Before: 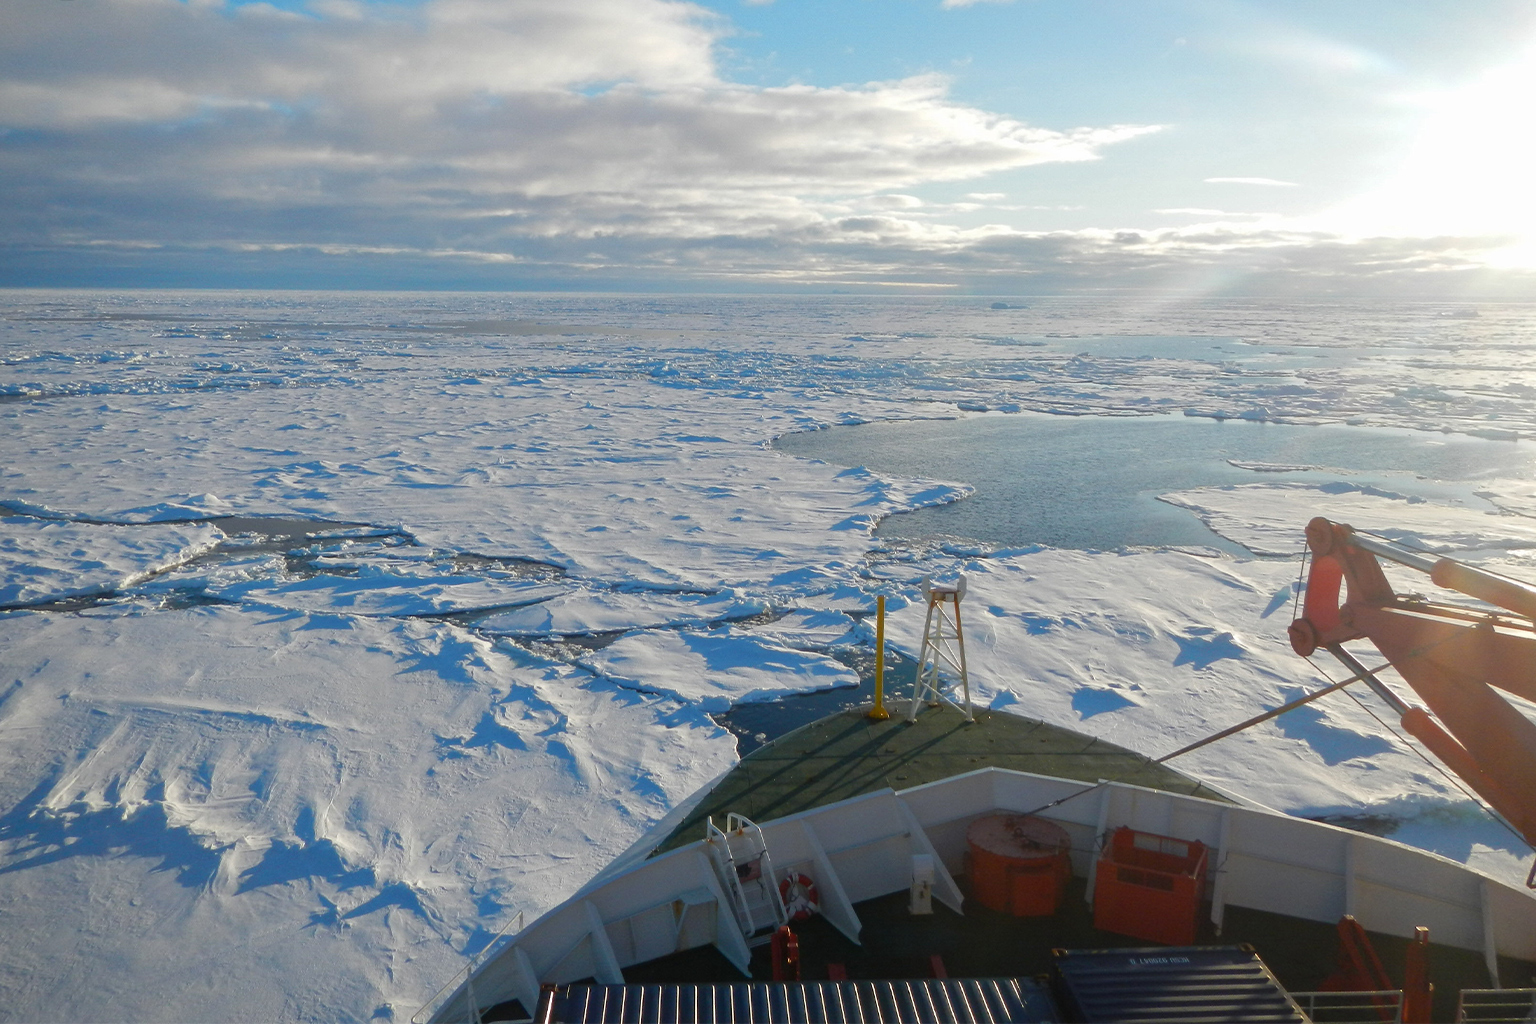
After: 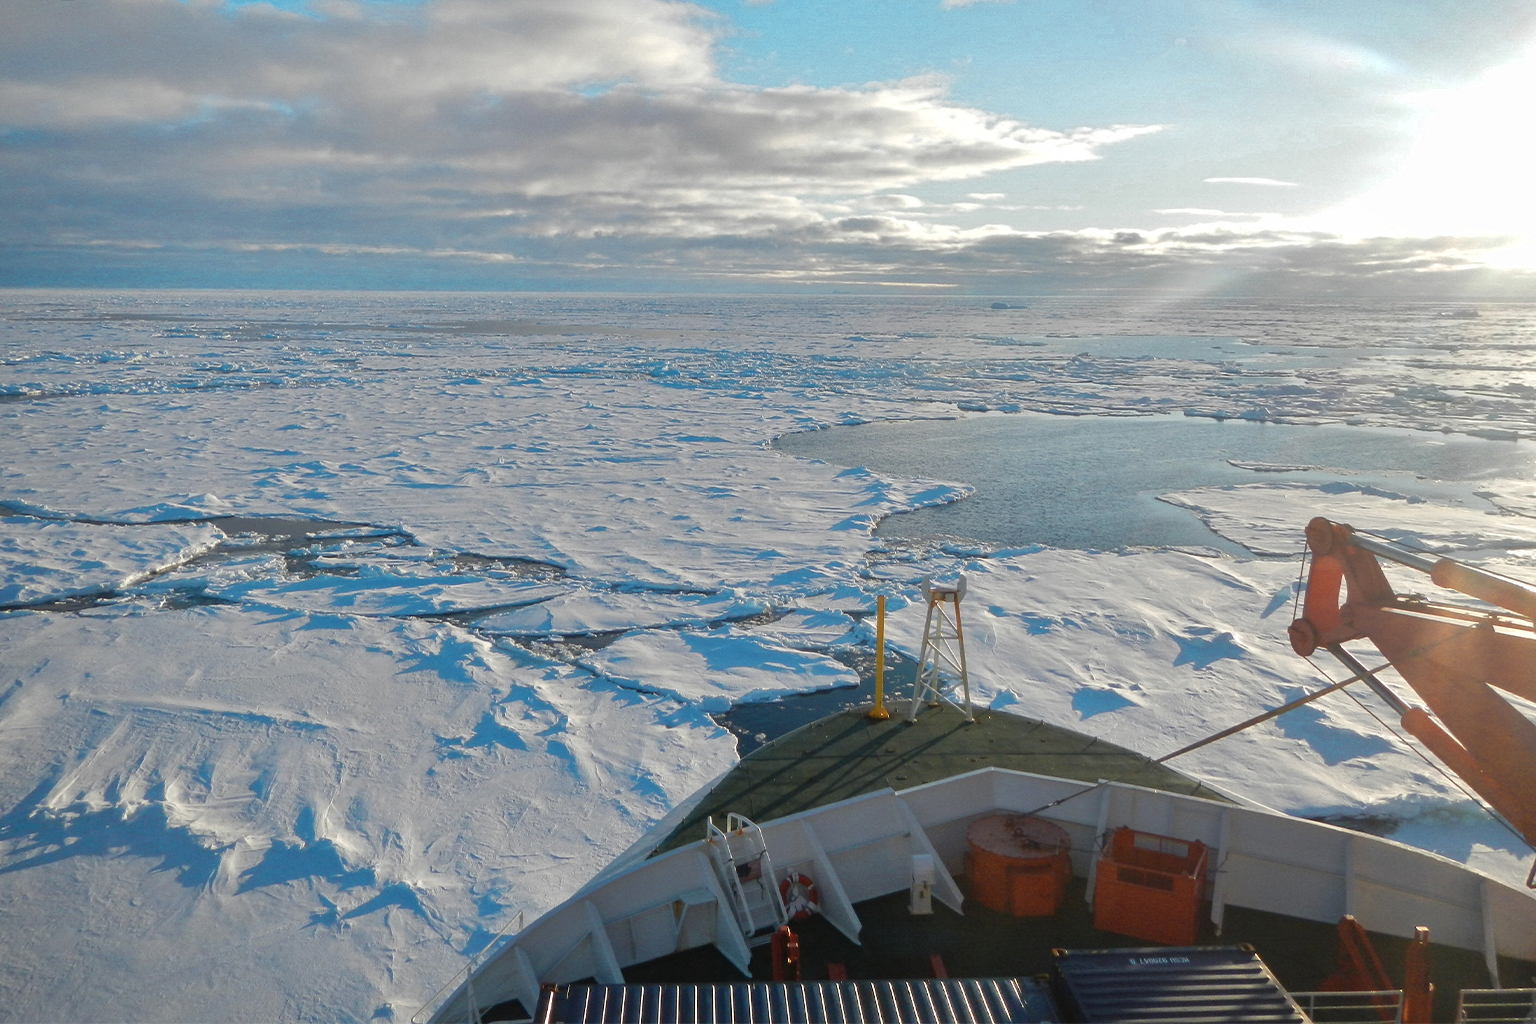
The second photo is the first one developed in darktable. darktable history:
tone equalizer: edges refinement/feathering 500, mask exposure compensation -1.57 EV, preserve details no
color zones: curves: ch0 [(0.018, 0.548) (0.197, 0.654) (0.425, 0.447) (0.605, 0.658) (0.732, 0.579)]; ch1 [(0.105, 0.531) (0.224, 0.531) (0.386, 0.39) (0.618, 0.456) (0.732, 0.456) (0.956, 0.421)]; ch2 [(0.039, 0.583) (0.215, 0.465) (0.399, 0.544) (0.465, 0.548) (0.614, 0.447) (0.724, 0.43) (0.882, 0.623) (0.956, 0.632)]
shadows and highlights: low approximation 0.01, soften with gaussian
